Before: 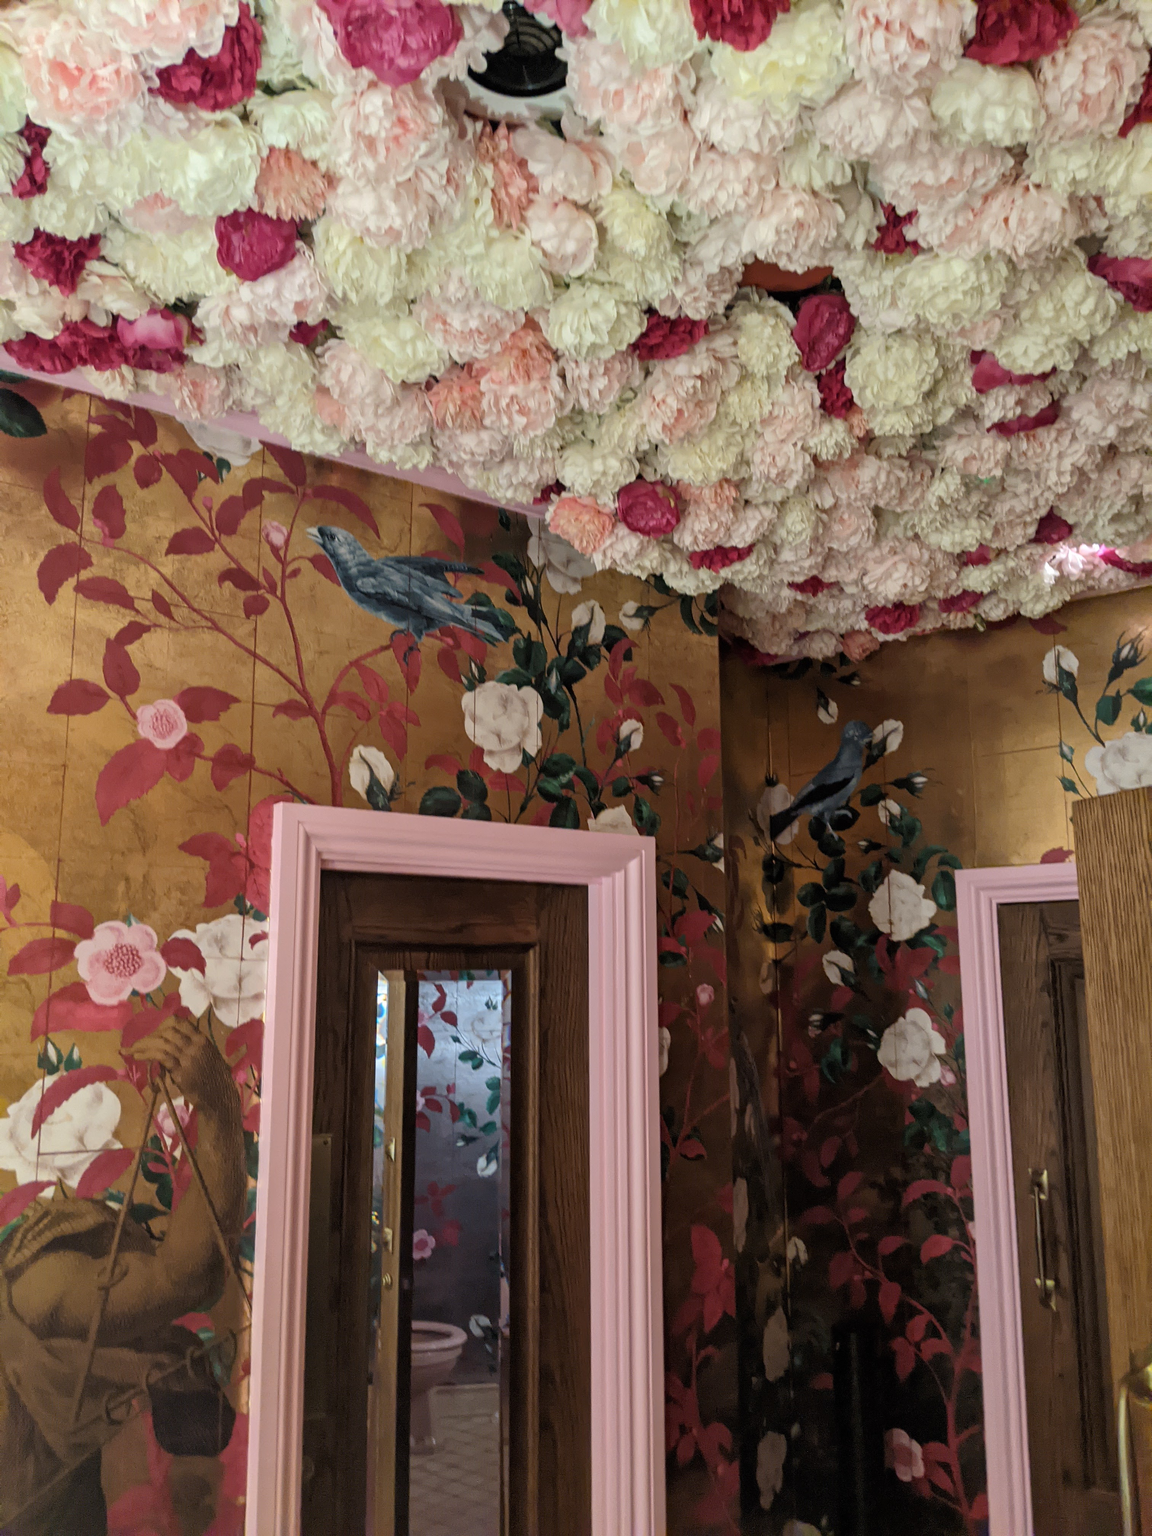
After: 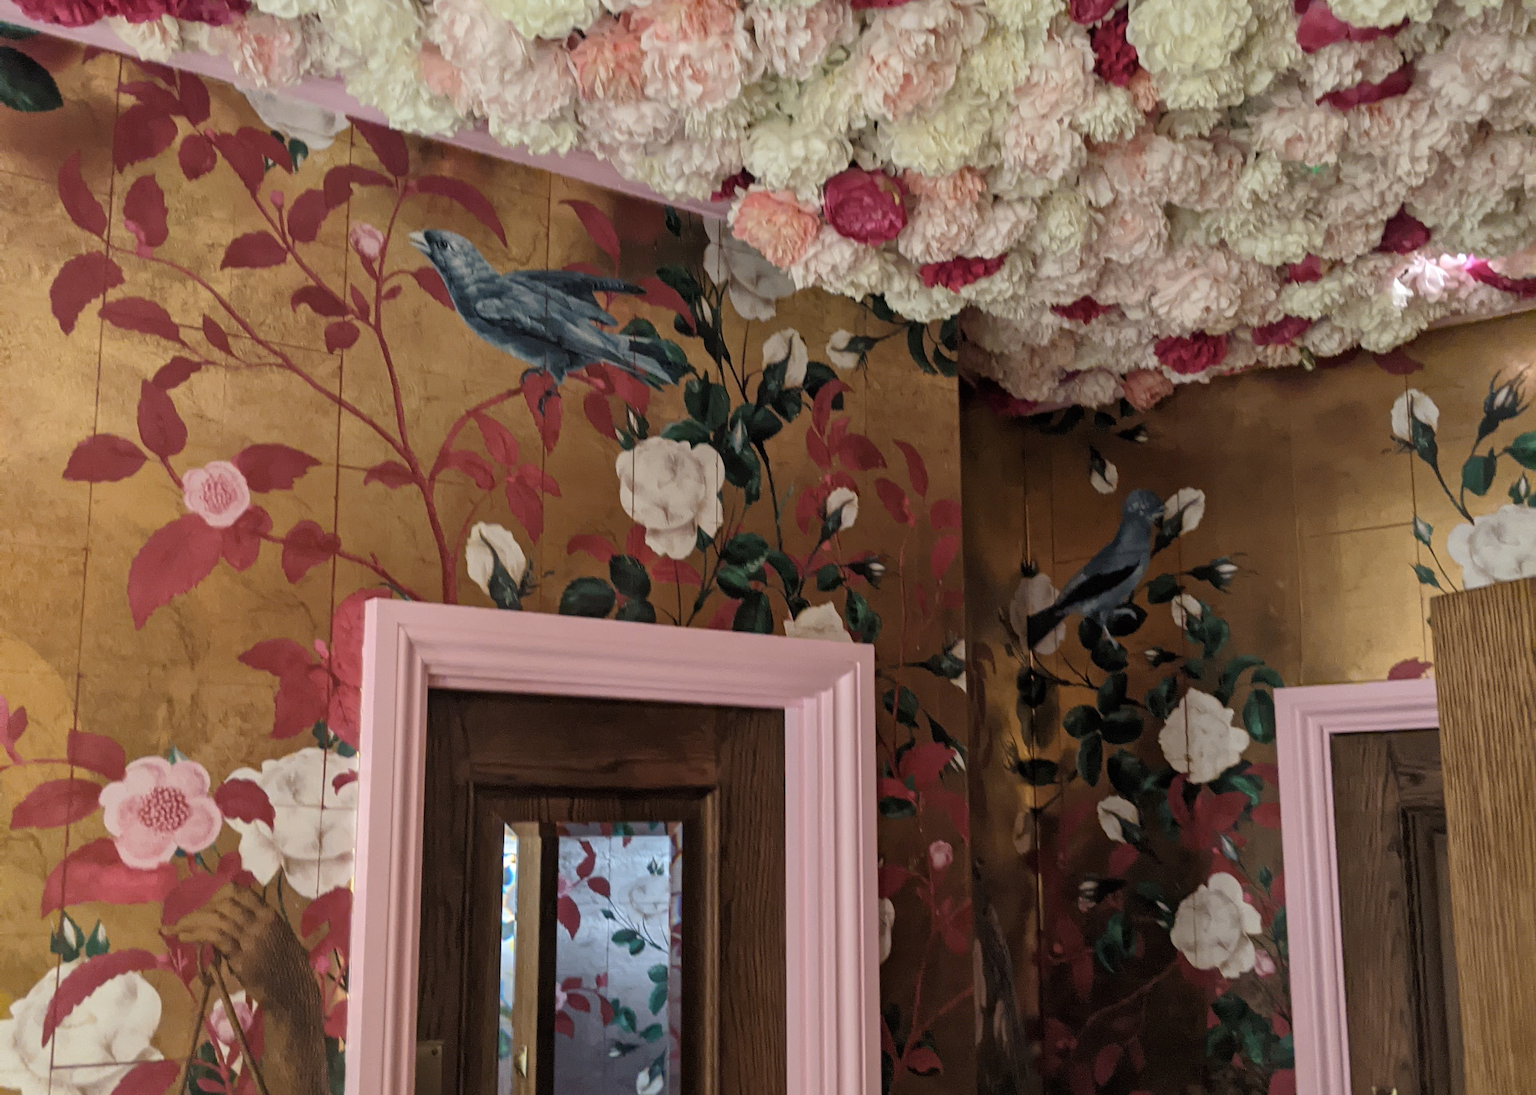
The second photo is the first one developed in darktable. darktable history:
crop and rotate: top 23.043%, bottom 23.437%
contrast brightness saturation: saturation -0.05
